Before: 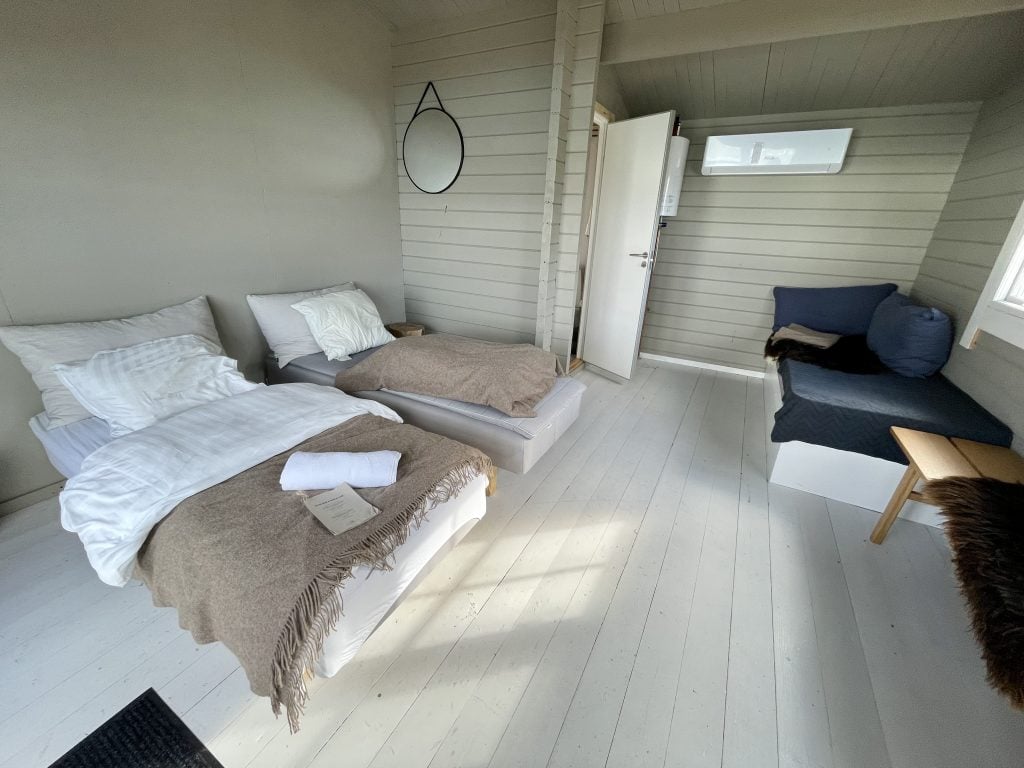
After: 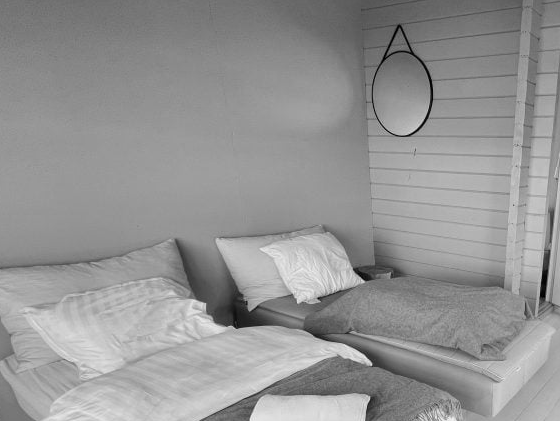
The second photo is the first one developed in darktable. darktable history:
crop and rotate: left 3.047%, top 7.509%, right 42.236%, bottom 37.598%
monochrome: a -6.99, b 35.61, size 1.4
